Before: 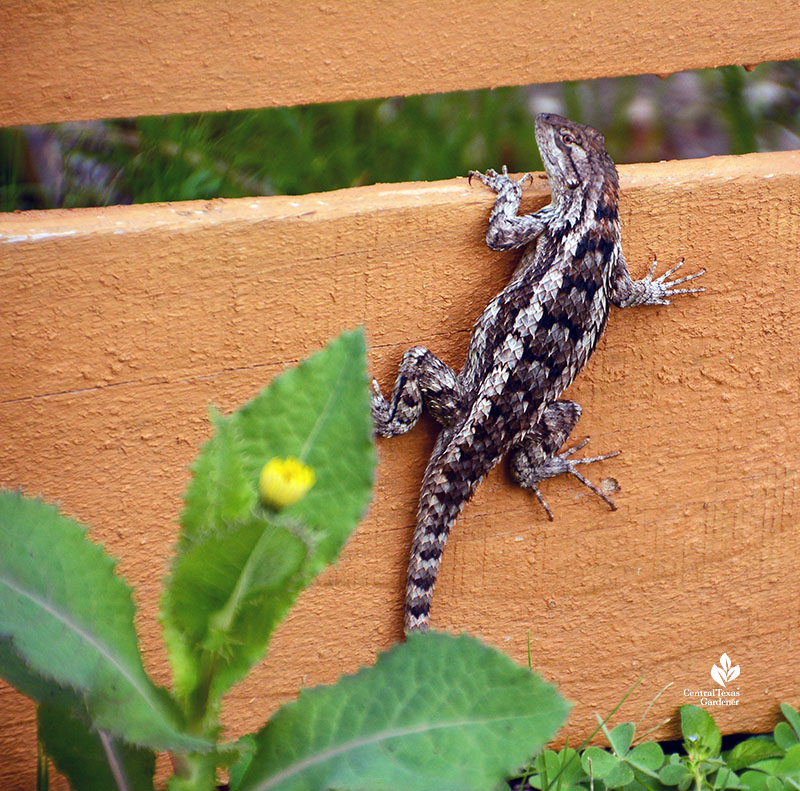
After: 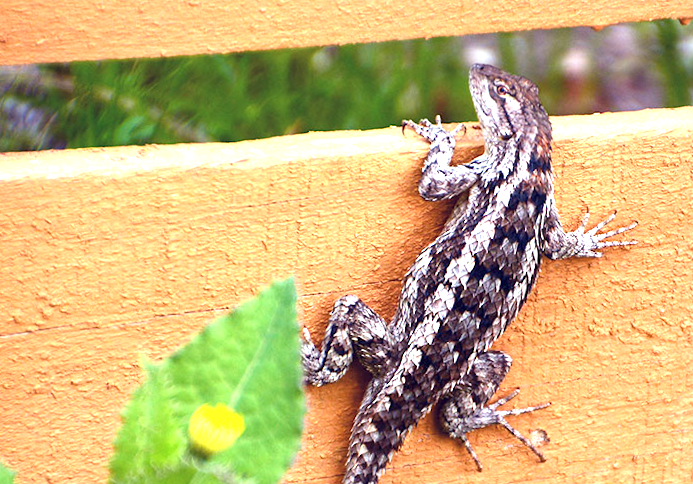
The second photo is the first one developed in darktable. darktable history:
rotate and perspective: rotation 0.8°, automatic cropping off
crop and rotate: left 9.345%, top 7.22%, right 4.982%, bottom 32.331%
exposure: black level correction 0, exposure 1.1 EV, compensate exposure bias true, compensate highlight preservation false
